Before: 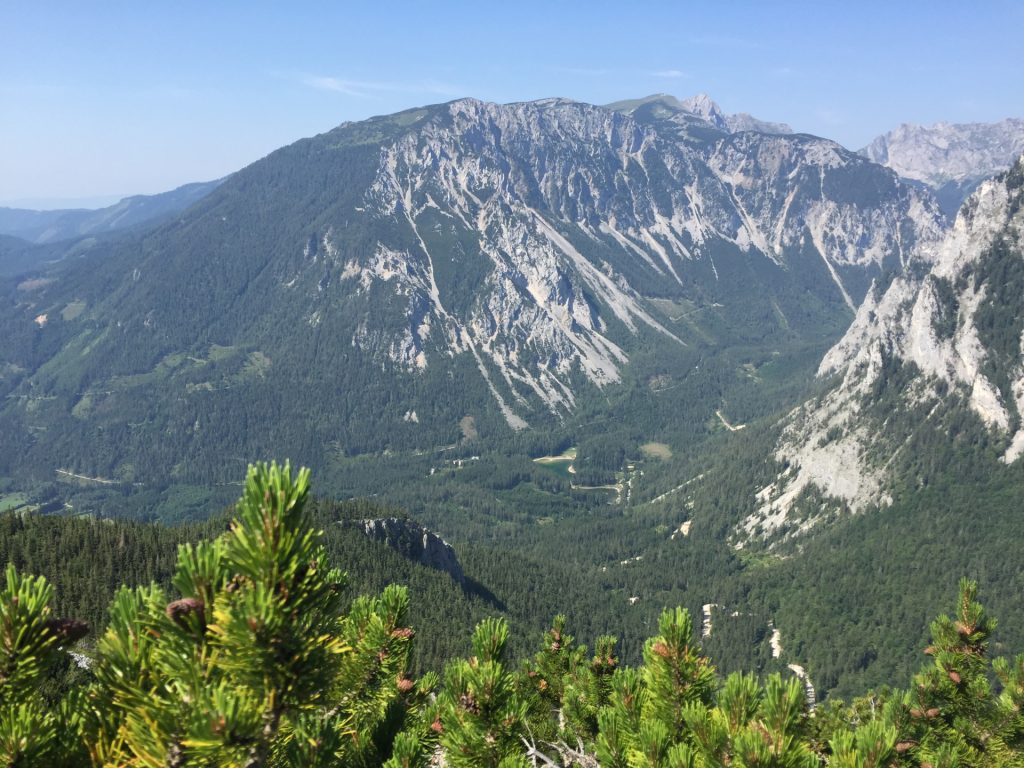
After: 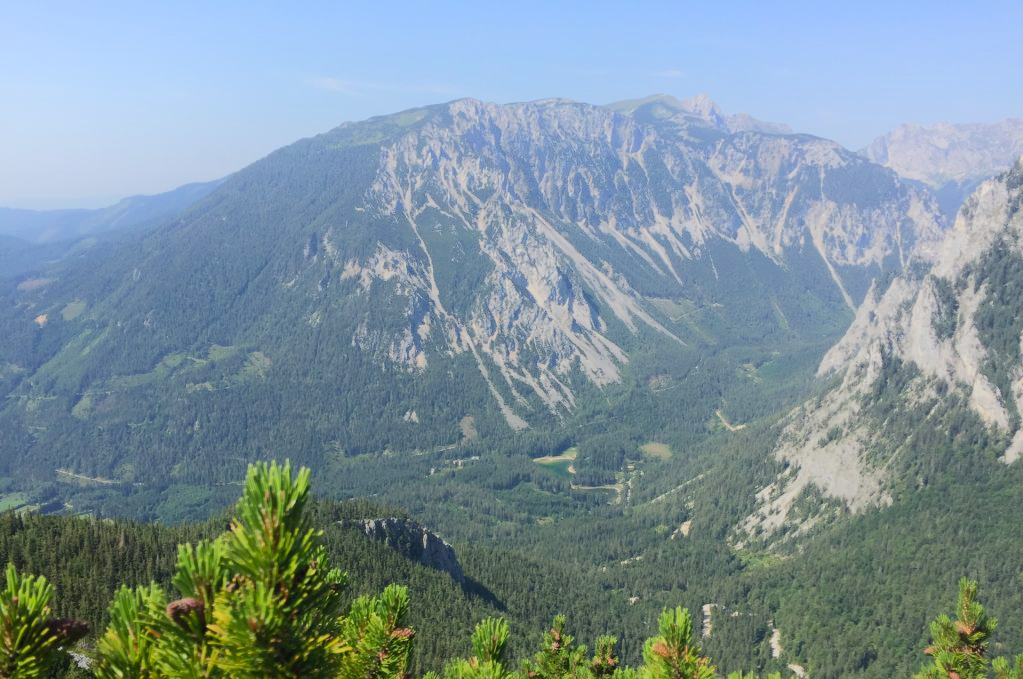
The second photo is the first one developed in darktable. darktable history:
contrast brightness saturation: contrast 0.203, brightness 0.163, saturation 0.227
shadows and highlights: shadows -89.83, highlights 88.41, highlights color adjustment 42.15%, soften with gaussian
crop and rotate: top 0%, bottom 11.575%
tone equalizer: -8 EV -0.023 EV, -7 EV 0.043 EV, -6 EV -0.005 EV, -5 EV 0.009 EV, -4 EV -0.04 EV, -3 EV -0.241 EV, -2 EV -0.653 EV, -1 EV -0.998 EV, +0 EV -0.993 EV, edges refinement/feathering 500, mask exposure compensation -1.57 EV, preserve details no
